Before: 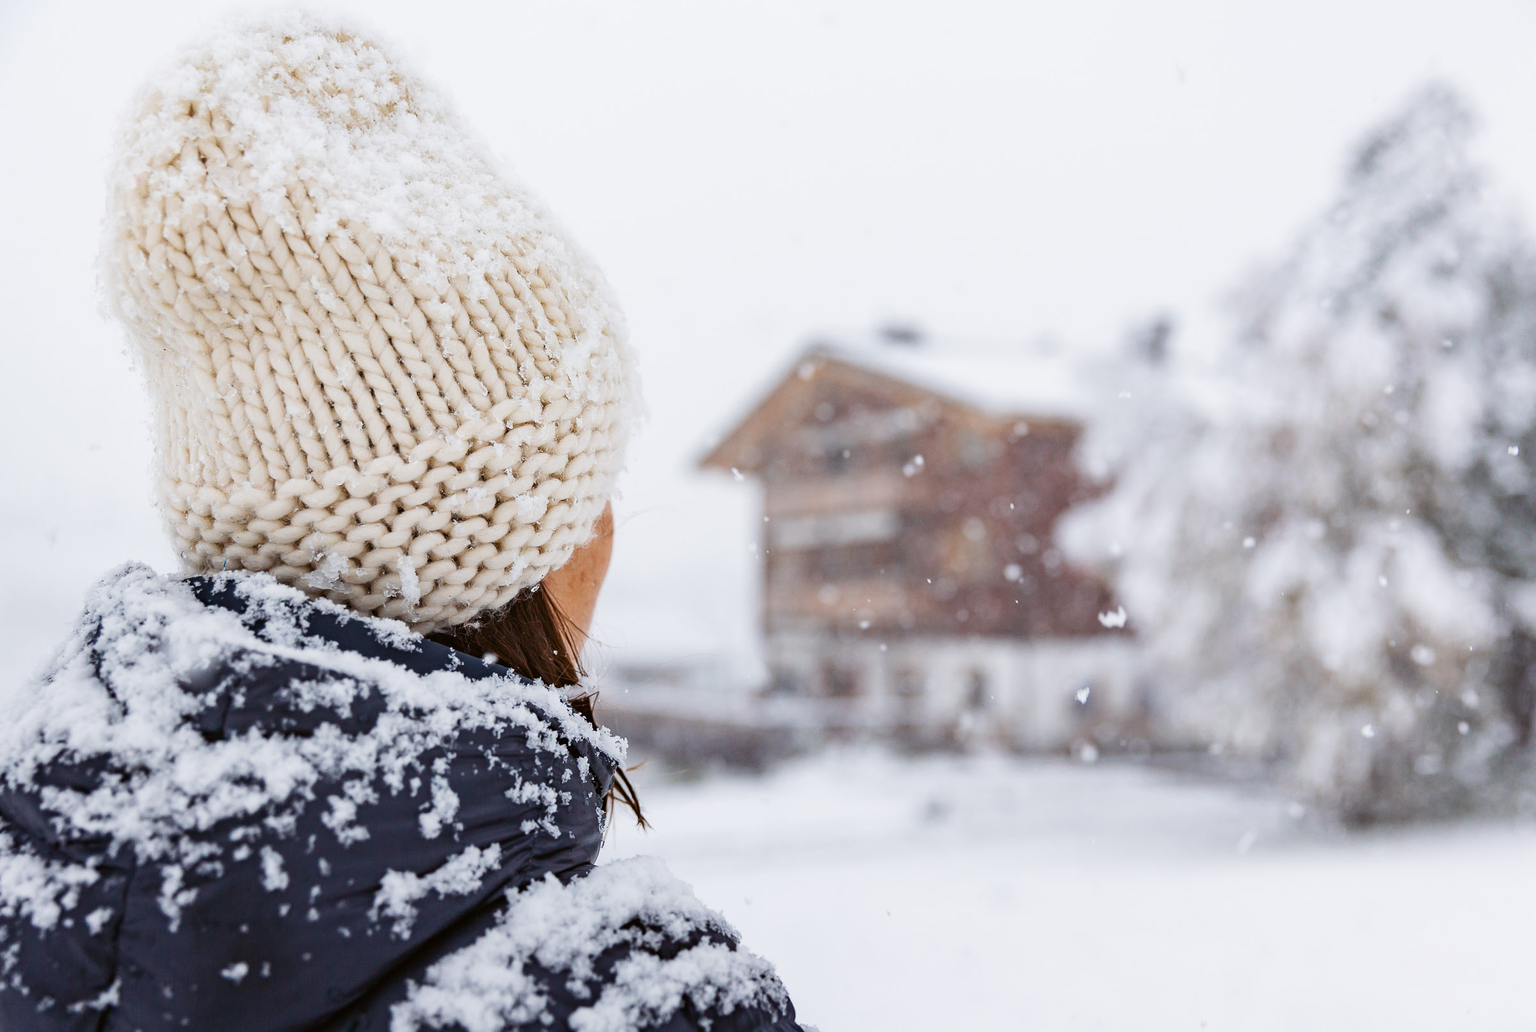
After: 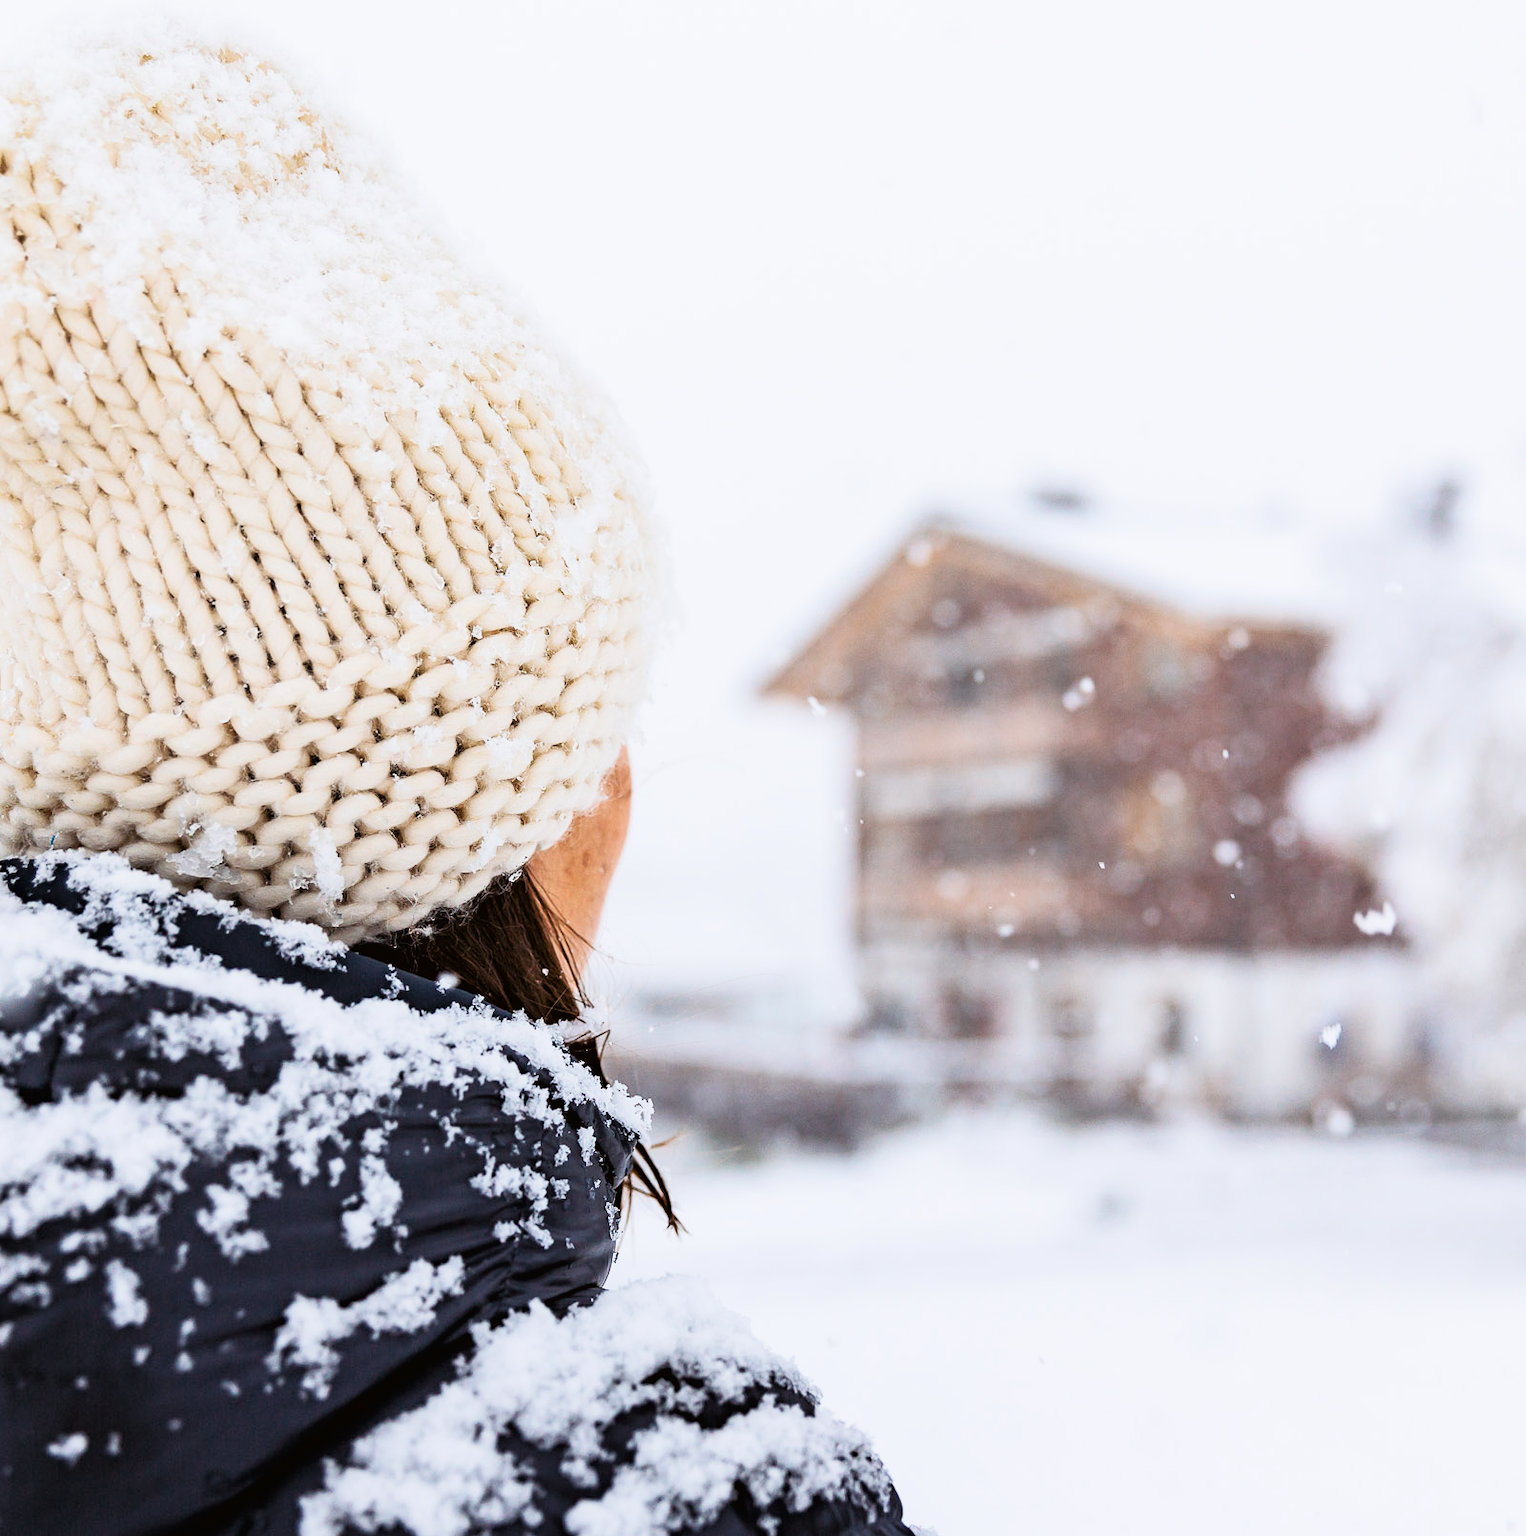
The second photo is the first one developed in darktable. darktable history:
tone curve: curves: ch0 [(0, 0.013) (0.054, 0.018) (0.205, 0.191) (0.289, 0.292) (0.39, 0.424) (0.493, 0.551) (0.647, 0.752) (0.796, 0.887) (1, 0.998)]; ch1 [(0, 0) (0.371, 0.339) (0.477, 0.452) (0.494, 0.495) (0.501, 0.501) (0.51, 0.516) (0.54, 0.557) (0.572, 0.605) (0.66, 0.701) (0.783, 0.804) (1, 1)]; ch2 [(0, 0) (0.32, 0.281) (0.403, 0.399) (0.441, 0.428) (0.47, 0.469) (0.498, 0.496) (0.524, 0.543) (0.551, 0.579) (0.633, 0.665) (0.7, 0.711) (1, 1)], color space Lab, linked channels, preserve colors none
crop and rotate: left 12.358%, right 20.921%
